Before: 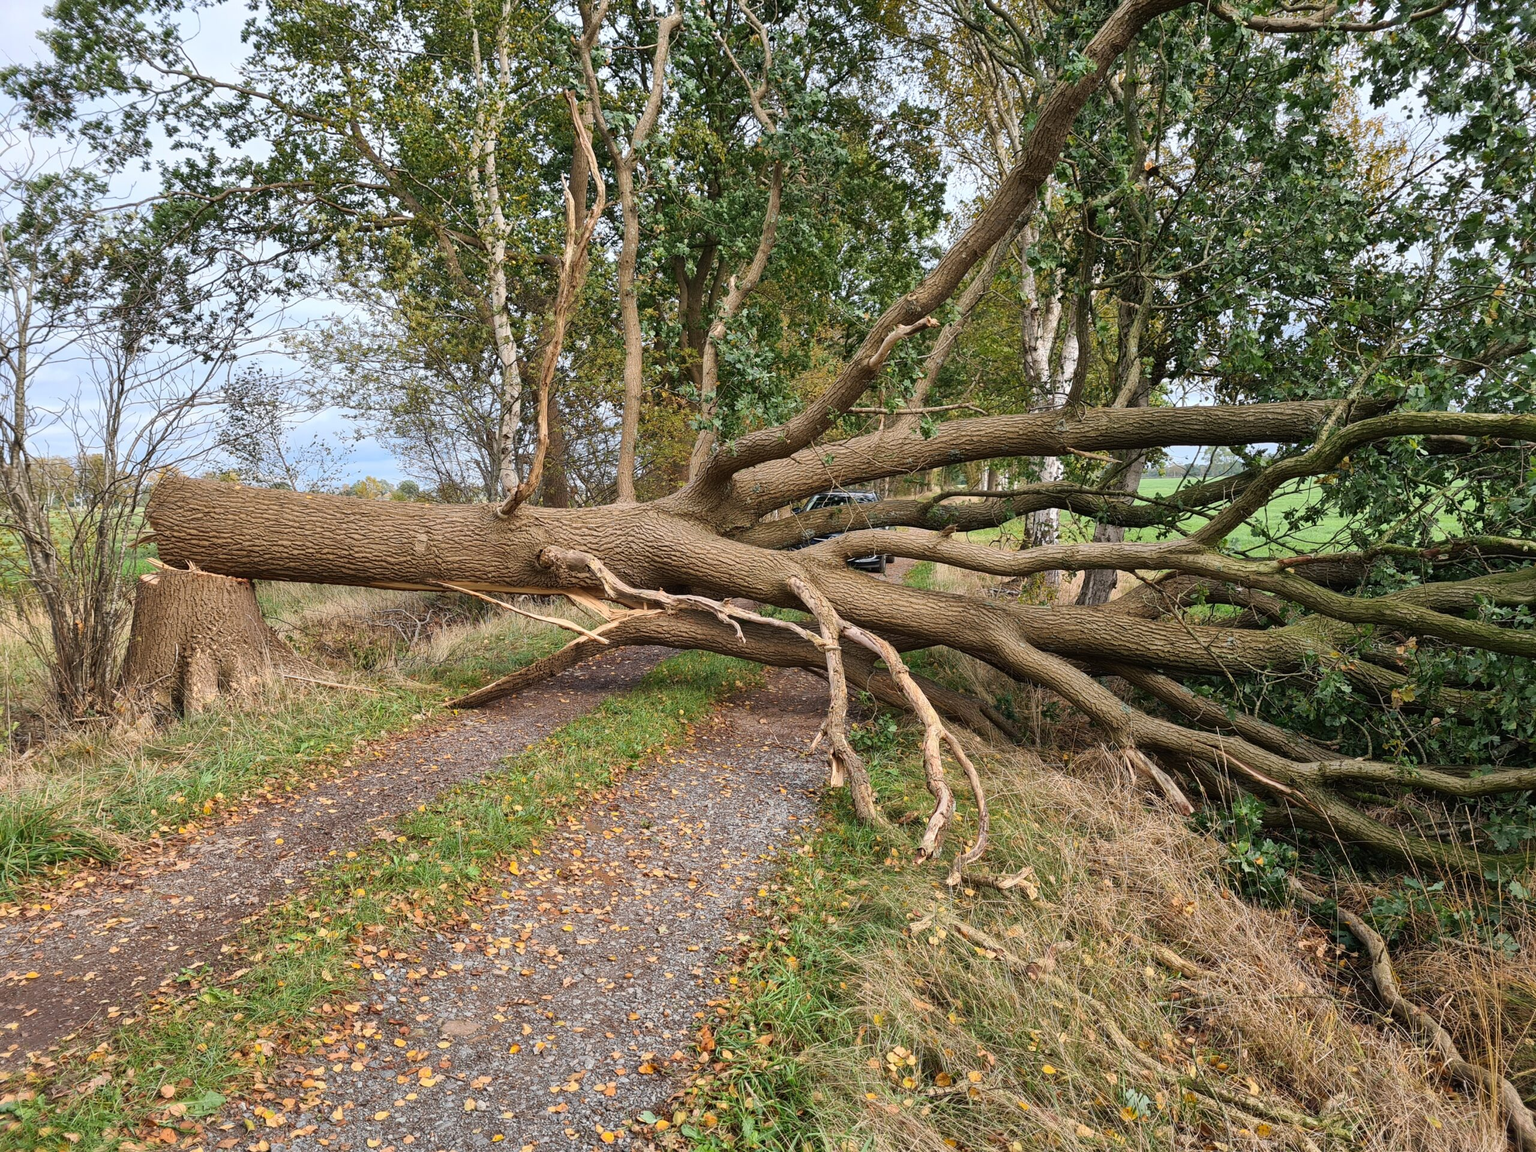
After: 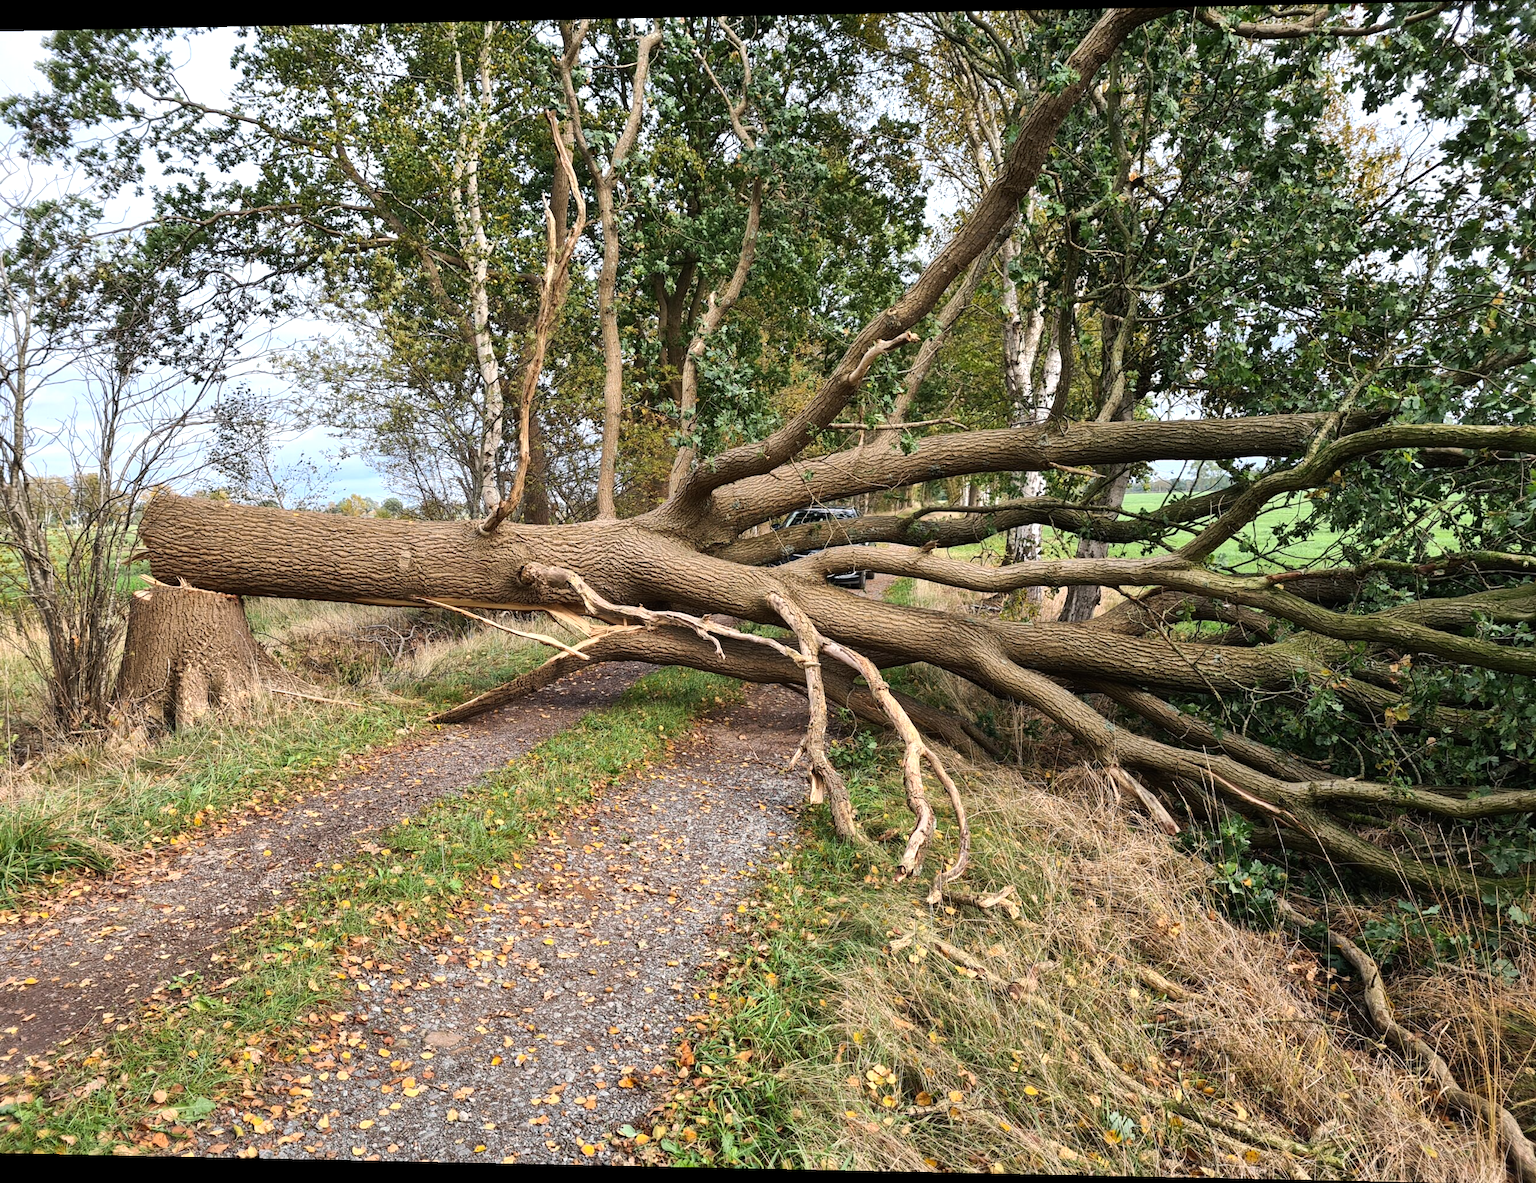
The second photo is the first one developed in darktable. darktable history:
rotate and perspective: lens shift (horizontal) -0.055, automatic cropping off
tone equalizer: -8 EV -0.417 EV, -7 EV -0.389 EV, -6 EV -0.333 EV, -5 EV -0.222 EV, -3 EV 0.222 EV, -2 EV 0.333 EV, -1 EV 0.389 EV, +0 EV 0.417 EV, edges refinement/feathering 500, mask exposure compensation -1.57 EV, preserve details no
